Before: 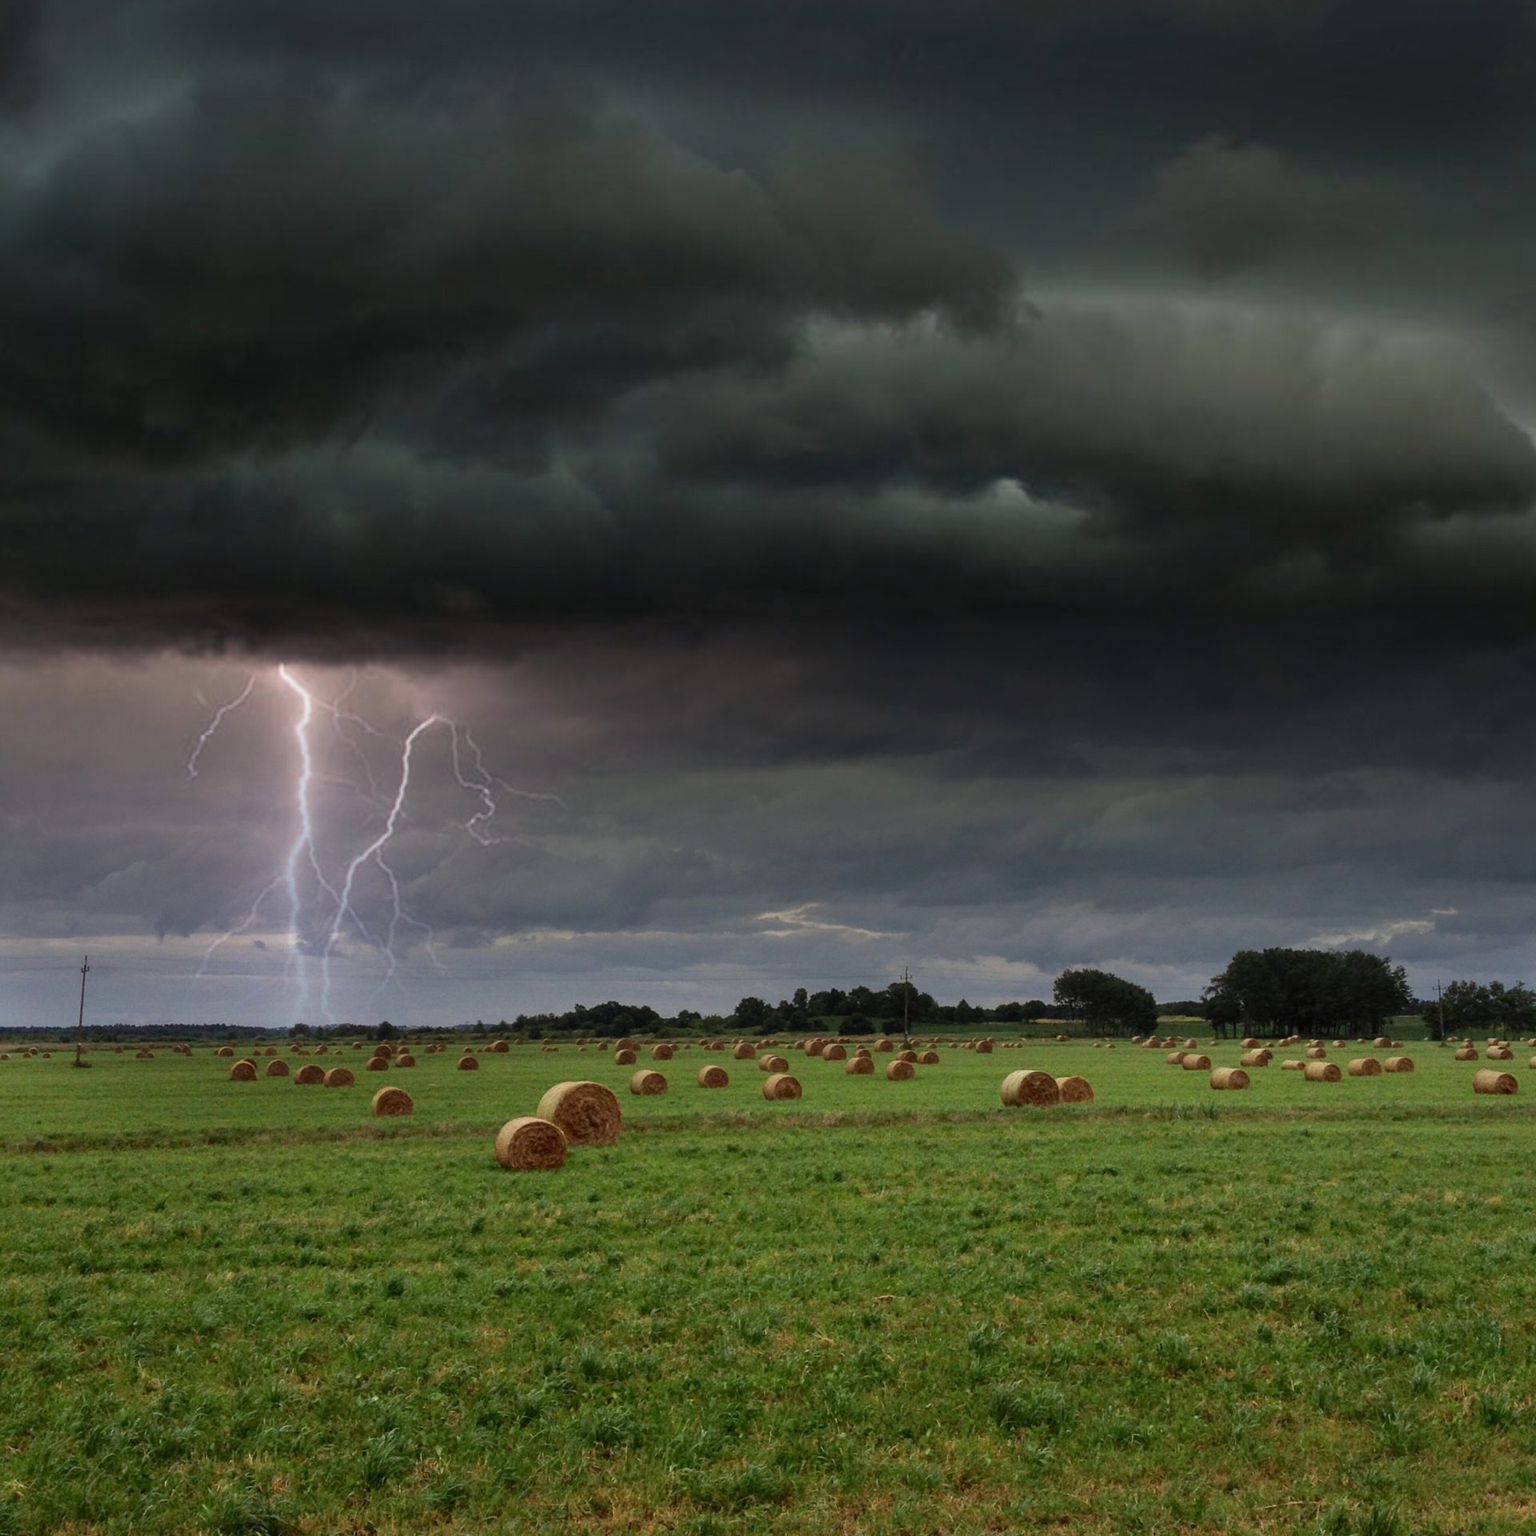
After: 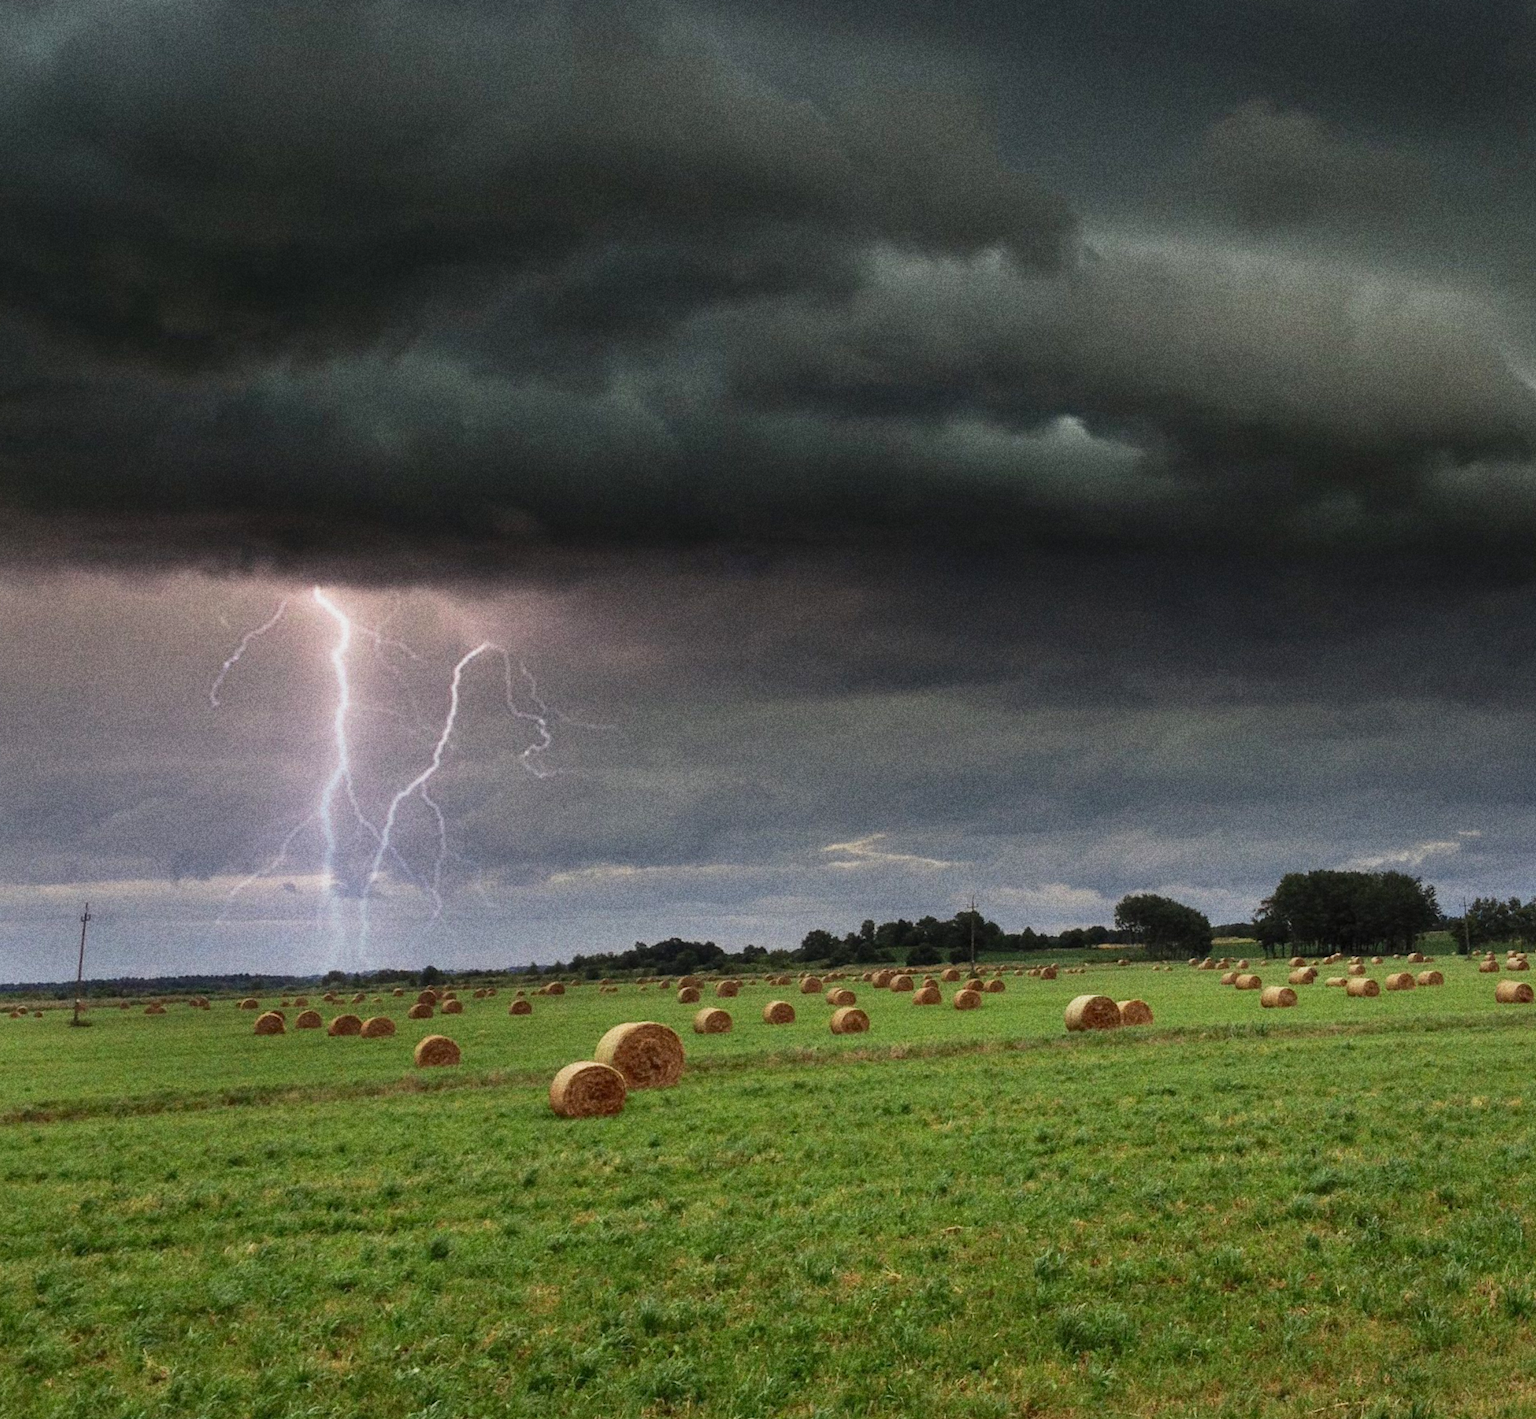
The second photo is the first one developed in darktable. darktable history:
grain: coarseness 11.82 ISO, strength 36.67%, mid-tones bias 74.17%
rotate and perspective: rotation -0.013°, lens shift (vertical) -0.027, lens shift (horizontal) 0.178, crop left 0.016, crop right 0.989, crop top 0.082, crop bottom 0.918
base curve: curves: ch0 [(0, 0) (0.088, 0.125) (0.176, 0.251) (0.354, 0.501) (0.613, 0.749) (1, 0.877)], preserve colors none
